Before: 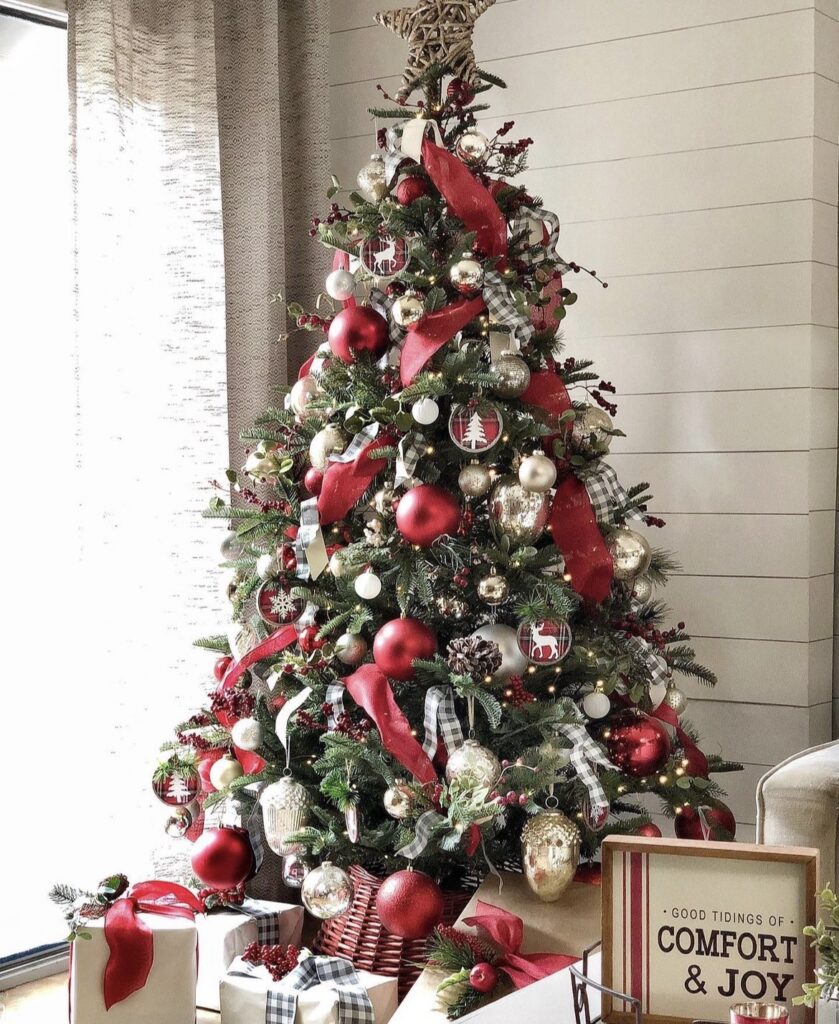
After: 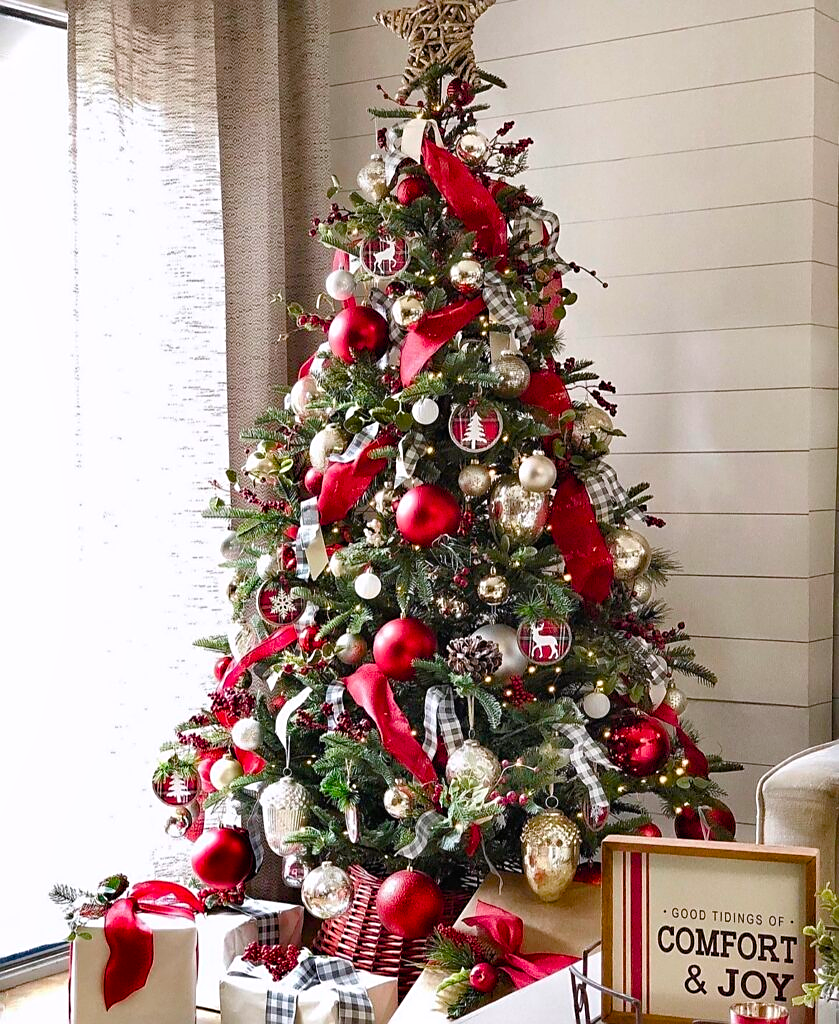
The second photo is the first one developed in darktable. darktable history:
color balance rgb: perceptual saturation grading › global saturation 35%, perceptual saturation grading › highlights -25%, perceptual saturation grading › shadows 50%
local contrast: mode bilateral grid, contrast 100, coarseness 100, detail 91%, midtone range 0.2
white balance: red 1.004, blue 1.024
sharpen: on, module defaults
